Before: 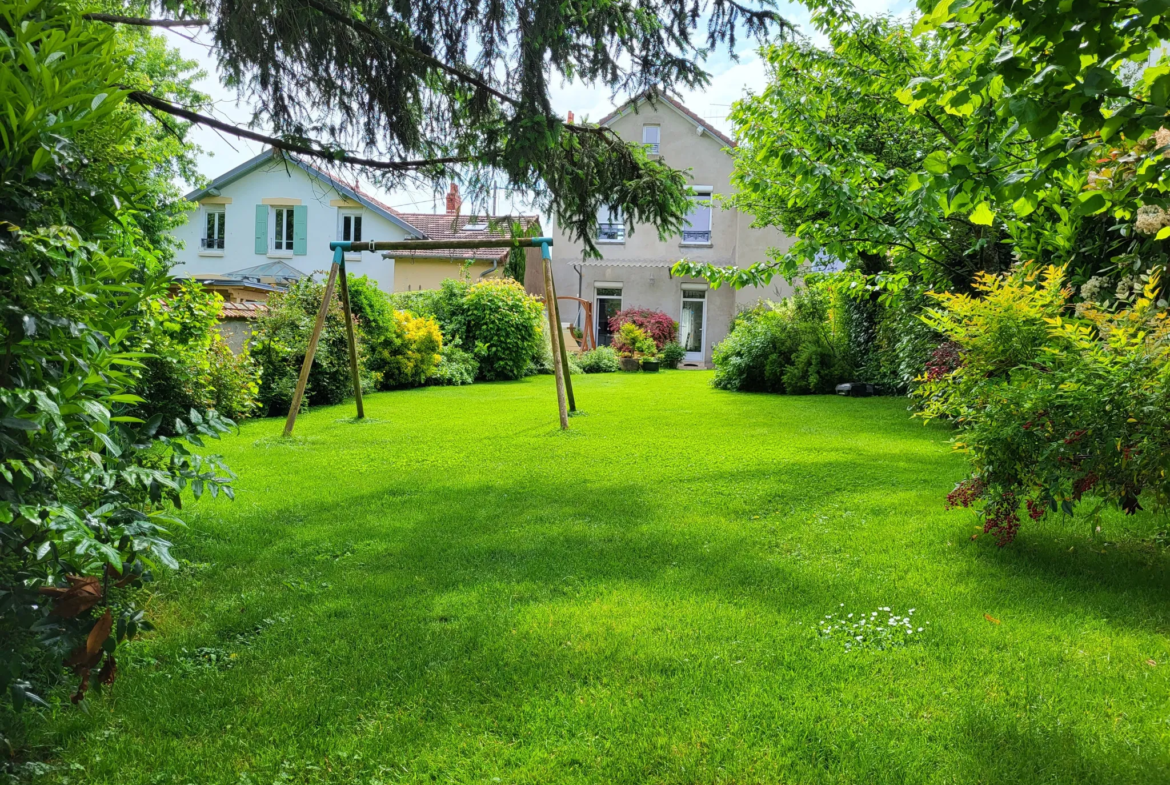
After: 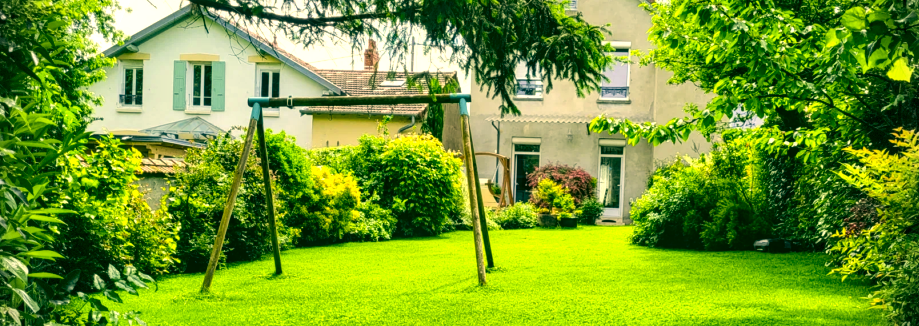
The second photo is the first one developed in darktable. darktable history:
white balance: red 0.988, blue 1.017
color correction: highlights a* 5.62, highlights b* 33.57, shadows a* -25.86, shadows b* 4.02
vignetting: dithering 8-bit output, unbound false
crop: left 7.036%, top 18.398%, right 14.379%, bottom 40.043%
tone equalizer: -8 EV -0.75 EV, -7 EV -0.7 EV, -6 EV -0.6 EV, -5 EV -0.4 EV, -3 EV 0.4 EV, -2 EV 0.6 EV, -1 EV 0.7 EV, +0 EV 0.75 EV, edges refinement/feathering 500, mask exposure compensation -1.57 EV, preserve details no
local contrast: on, module defaults
